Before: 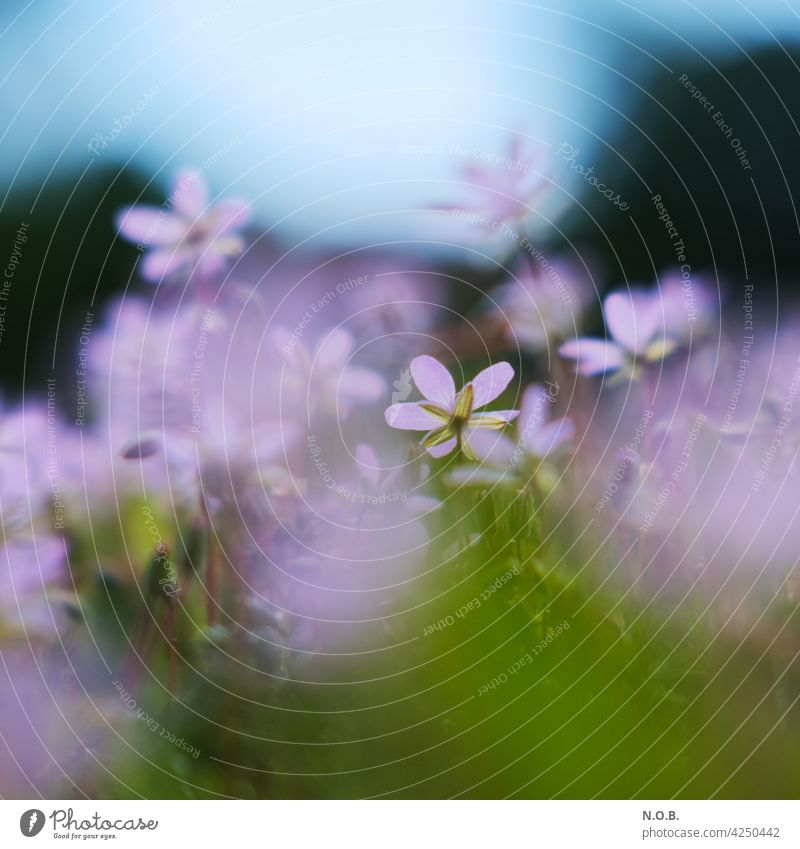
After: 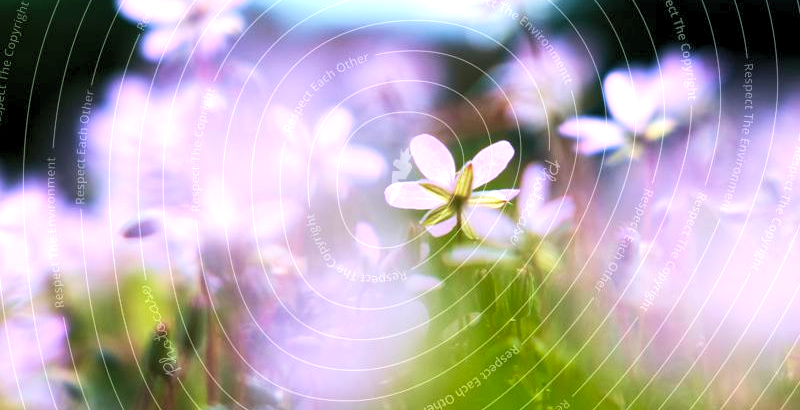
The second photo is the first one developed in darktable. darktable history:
crop and rotate: top 26.056%, bottom 25.543%
tone equalizer: -8 EV -0.75 EV, -7 EV -0.7 EV, -6 EV -0.6 EV, -5 EV -0.4 EV, -3 EV 0.4 EV, -2 EV 0.6 EV, -1 EV 0.7 EV, +0 EV 0.75 EV, edges refinement/feathering 500, mask exposure compensation -1.57 EV, preserve details no
velvia: on, module defaults
levels: black 3.83%, white 90.64%, levels [0.044, 0.416, 0.908]
